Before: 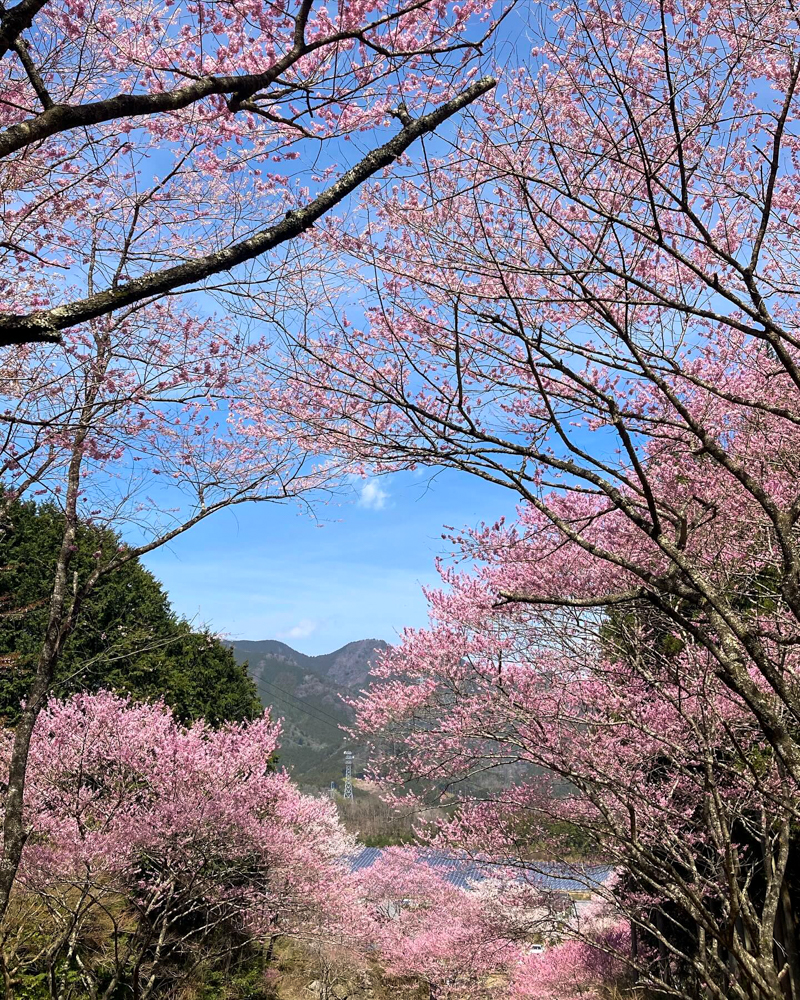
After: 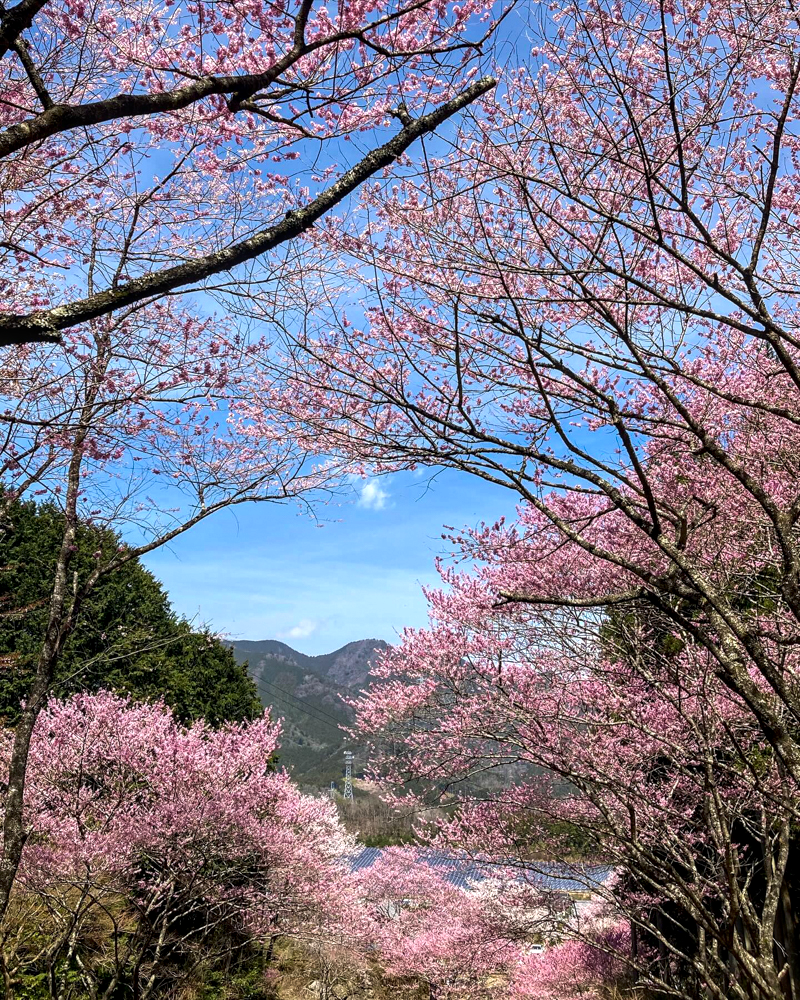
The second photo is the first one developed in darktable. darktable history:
local contrast: on, module defaults
contrast brightness saturation: brightness -0.09
exposure: exposure 0.2 EV, compensate highlight preservation false
